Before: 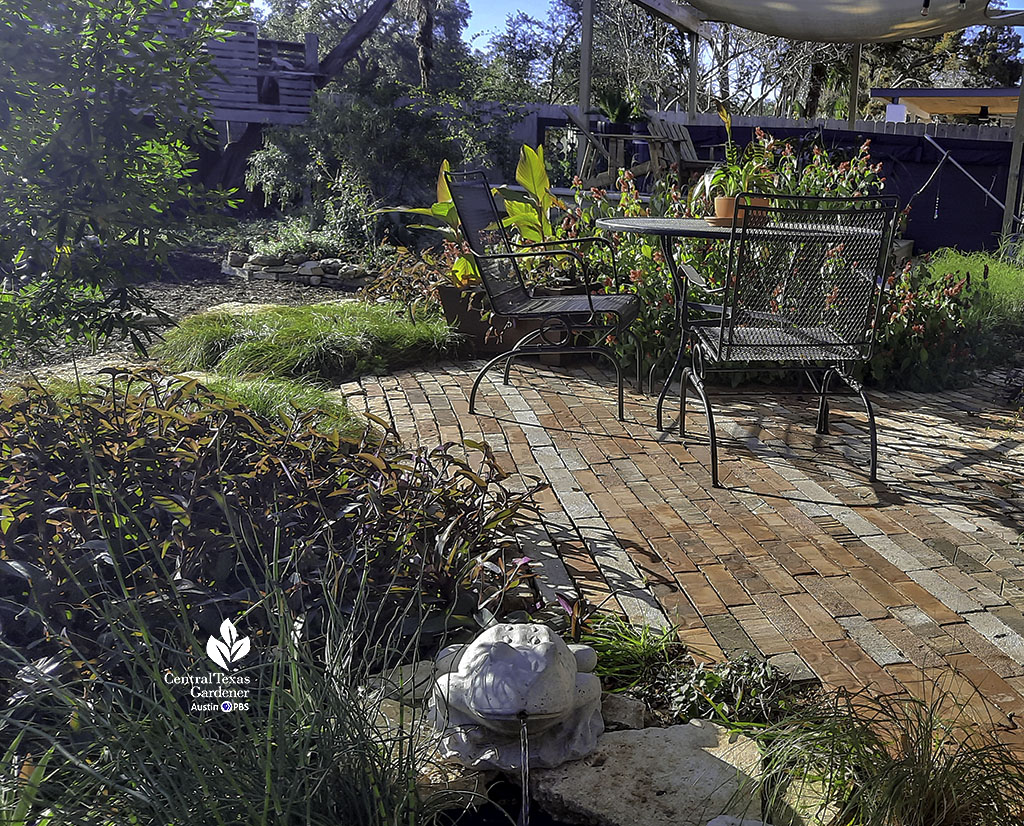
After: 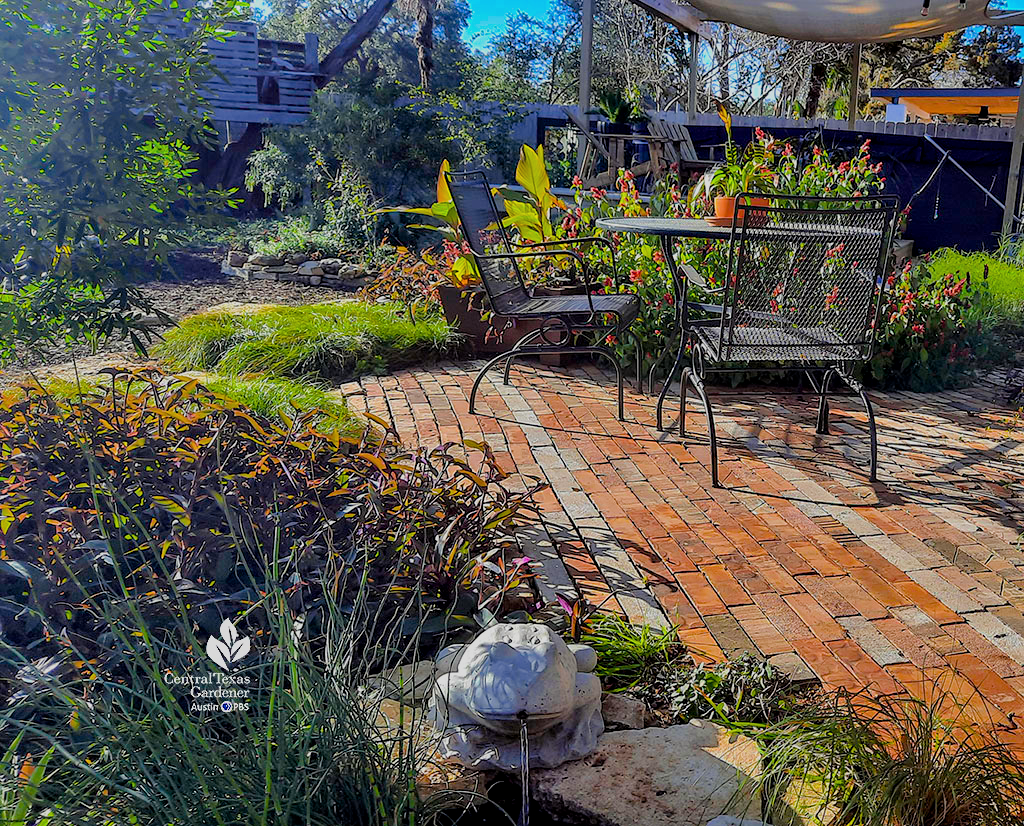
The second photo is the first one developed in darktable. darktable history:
local contrast: mode bilateral grid, contrast 19, coarseness 50, detail 120%, midtone range 0.2
filmic rgb: black relative exposure -7.79 EV, white relative exposure 4.28 EV, hardness 3.87
color balance rgb: shadows lift › chroma 3.032%, shadows lift › hue 279.14°, linear chroma grading › shadows -29.744%, linear chroma grading › global chroma 35.449%, perceptual saturation grading › global saturation 29.659%
